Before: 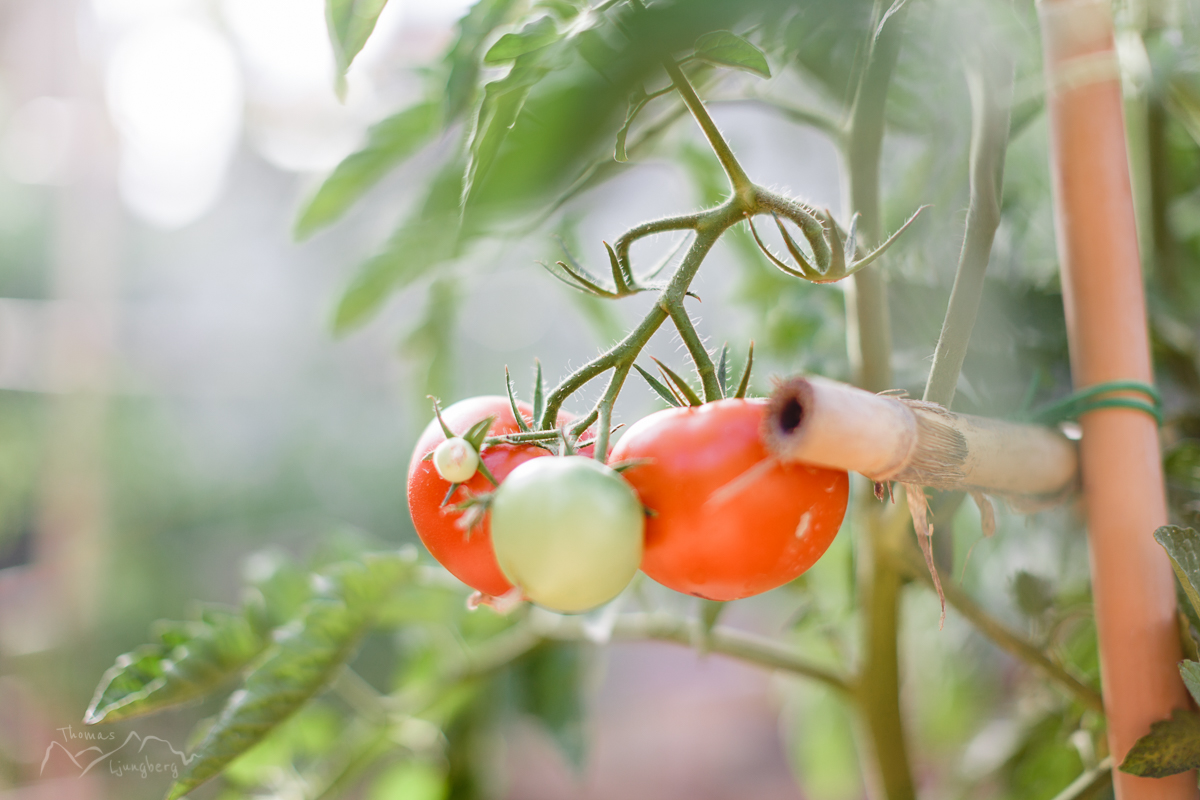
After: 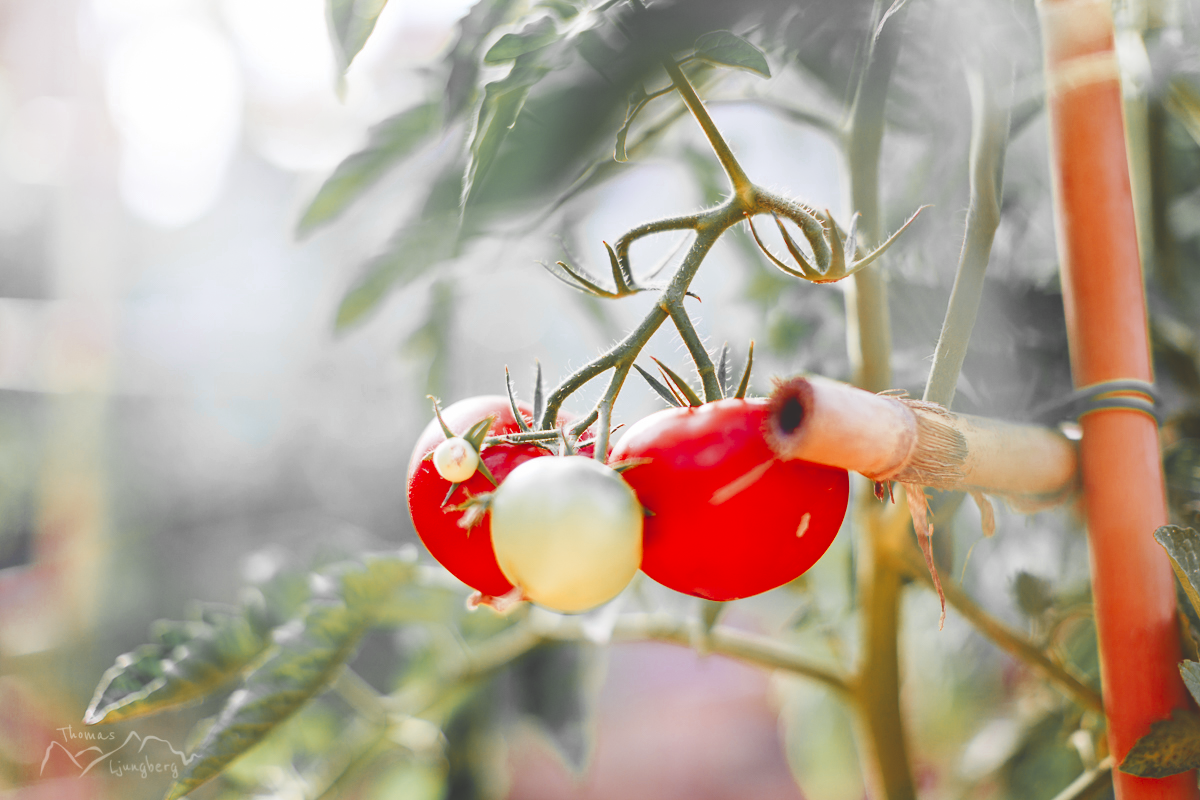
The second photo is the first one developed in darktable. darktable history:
color zones: curves: ch0 [(0, 0.363) (0.128, 0.373) (0.25, 0.5) (0.402, 0.407) (0.521, 0.525) (0.63, 0.559) (0.729, 0.662) (0.867, 0.471)]; ch1 [(0, 0.515) (0.136, 0.618) (0.25, 0.5) (0.378, 0) (0.516, 0) (0.622, 0.593) (0.737, 0.819) (0.87, 0.593)]; ch2 [(0, 0.529) (0.128, 0.471) (0.282, 0.451) (0.386, 0.662) (0.516, 0.525) (0.633, 0.554) (0.75, 0.62) (0.875, 0.441)]
tone curve: curves: ch0 [(0, 0) (0.003, 0.169) (0.011, 0.173) (0.025, 0.177) (0.044, 0.184) (0.069, 0.191) (0.1, 0.199) (0.136, 0.206) (0.177, 0.221) (0.224, 0.248) (0.277, 0.284) (0.335, 0.344) (0.399, 0.413) (0.468, 0.497) (0.543, 0.594) (0.623, 0.691) (0.709, 0.779) (0.801, 0.868) (0.898, 0.931) (1, 1)], preserve colors none
color balance rgb: perceptual saturation grading › global saturation 8.89%, saturation formula JzAzBz (2021)
